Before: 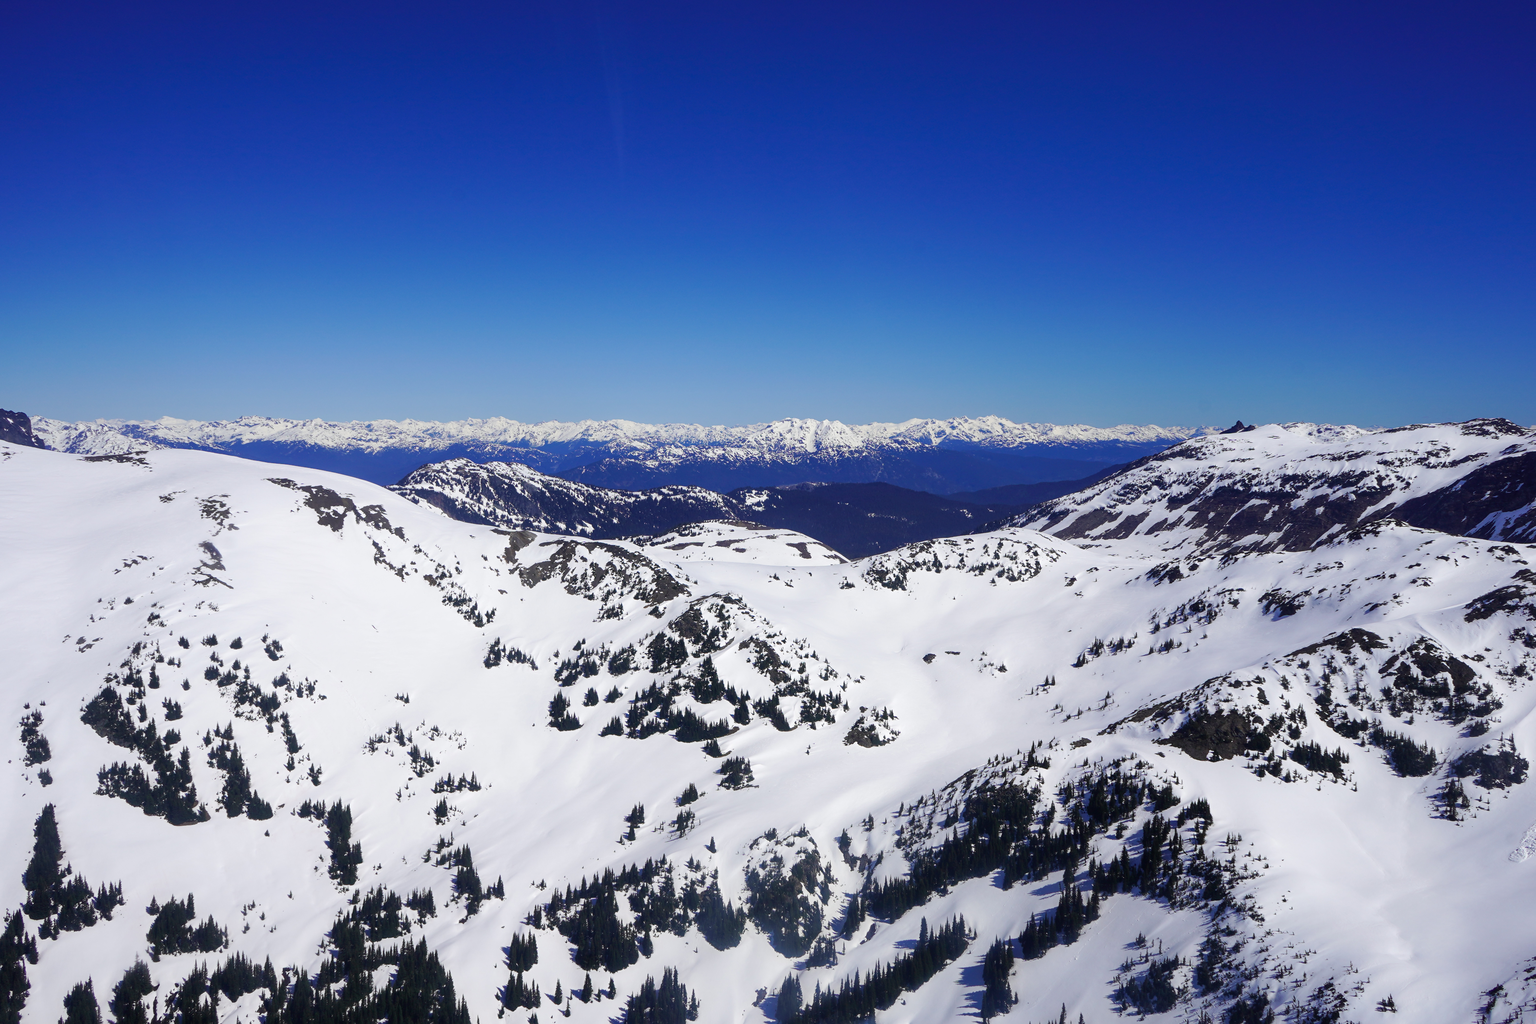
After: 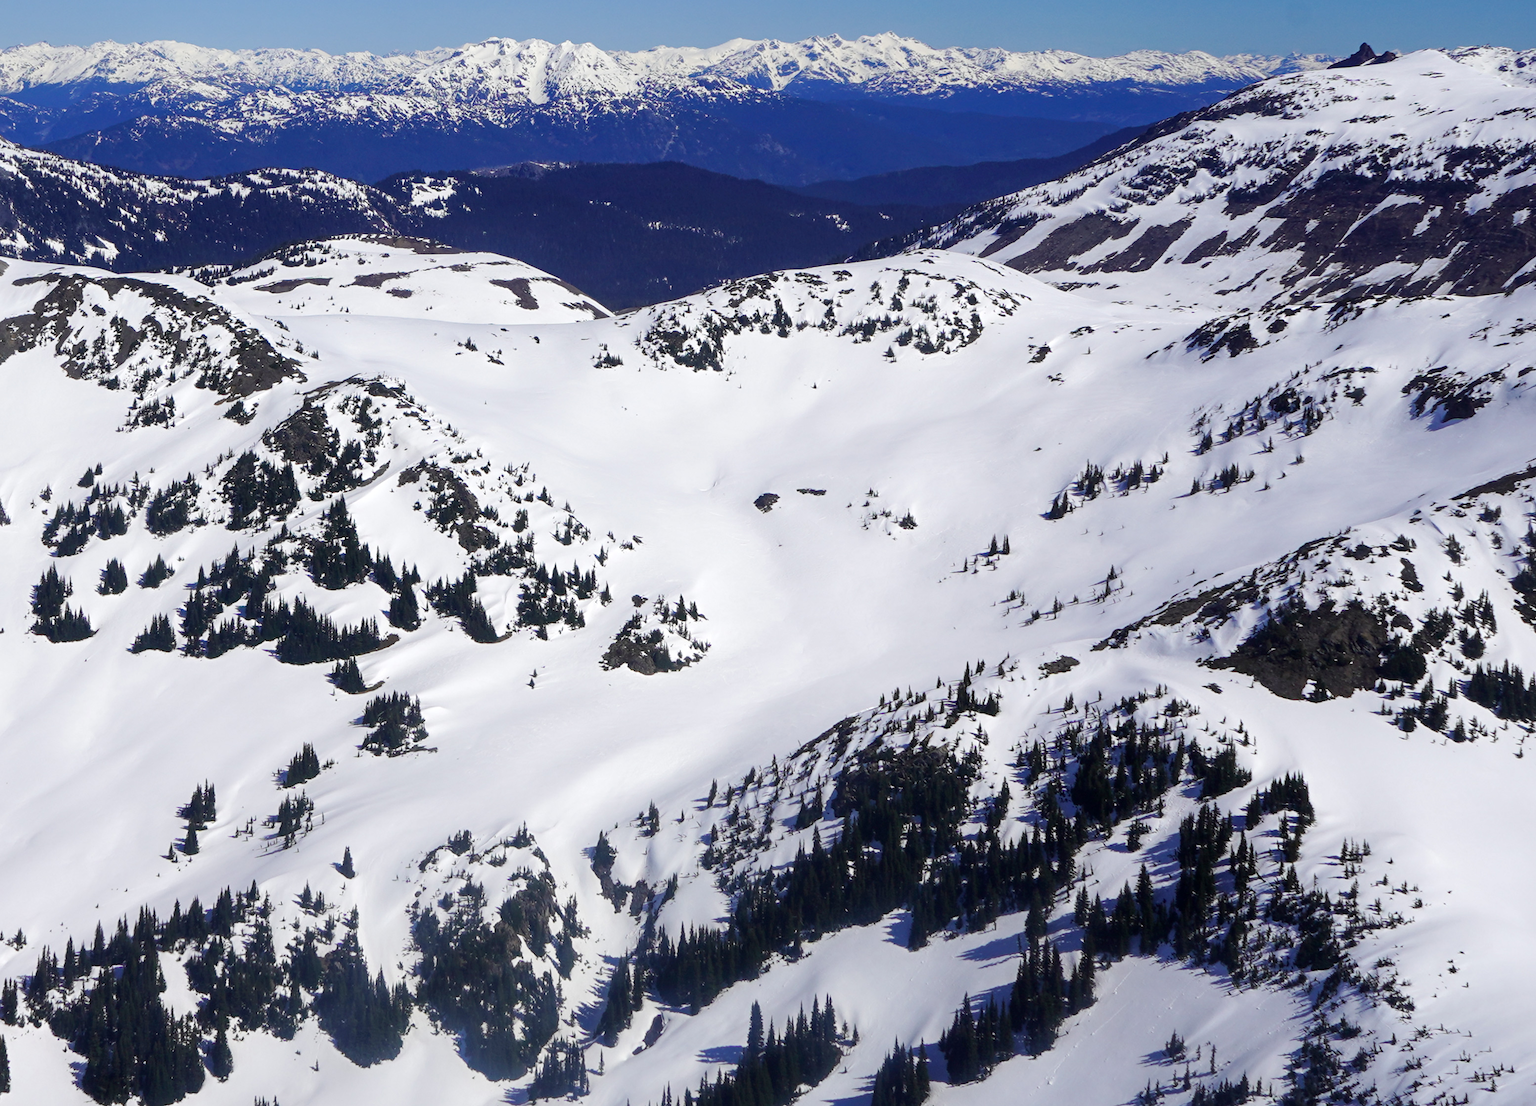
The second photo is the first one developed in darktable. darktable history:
local contrast: highlights 106%, shadows 99%, detail 119%, midtone range 0.2
crop: left 34.692%, top 38.927%, right 13.552%, bottom 5.125%
